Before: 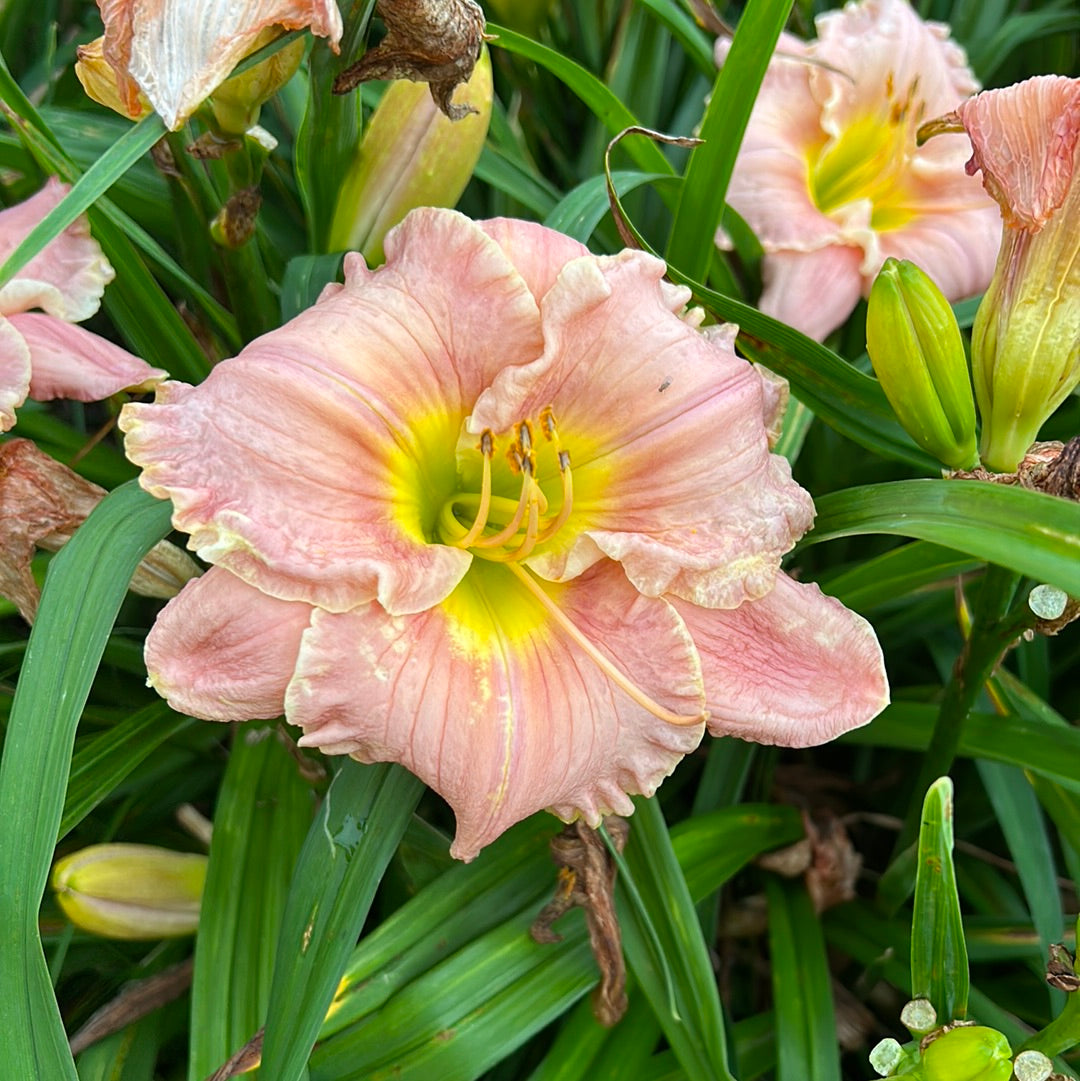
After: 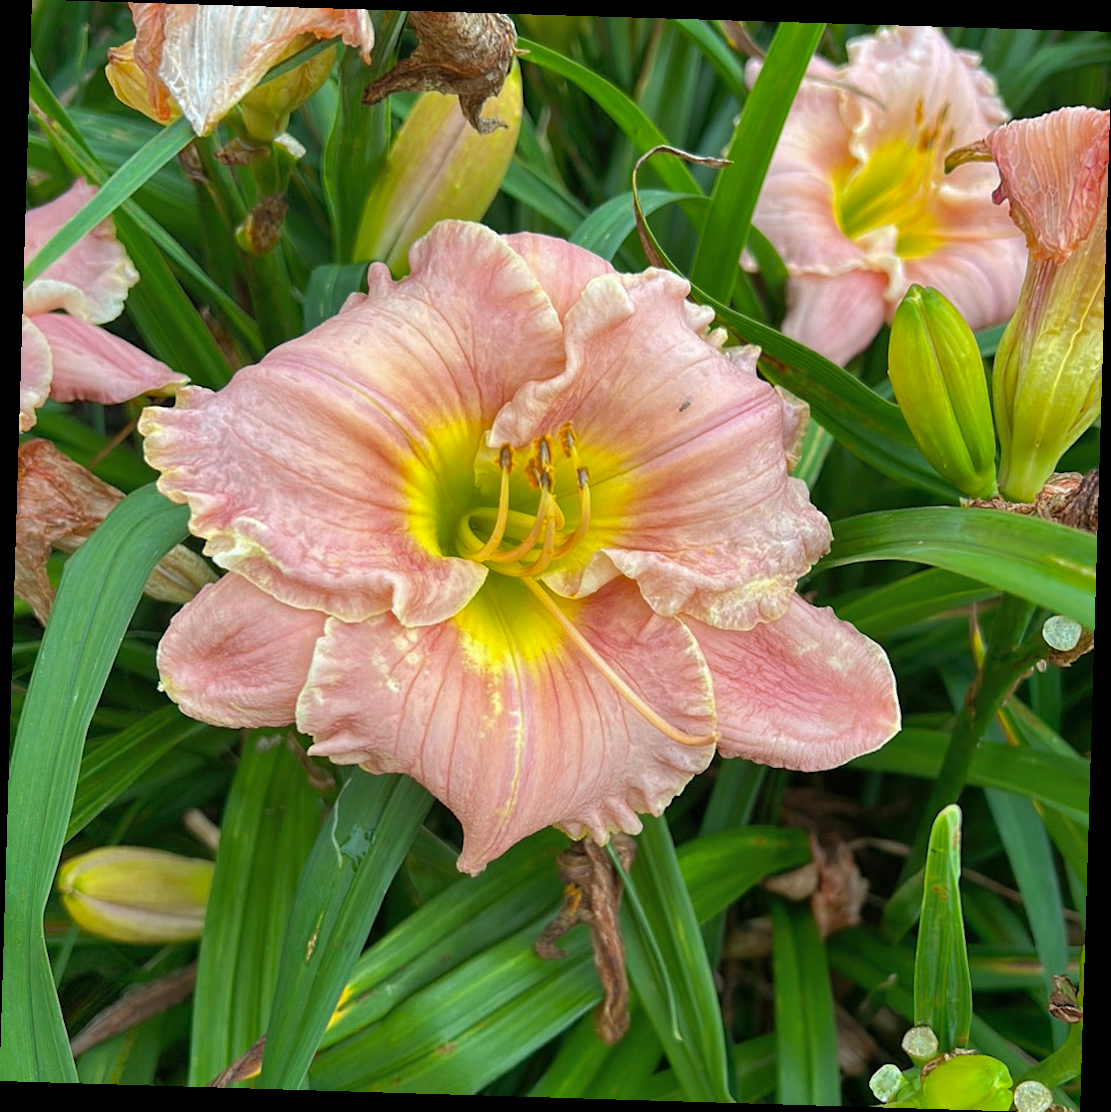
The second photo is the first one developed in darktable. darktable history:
rotate and perspective: rotation 1.72°, automatic cropping off
shadows and highlights: on, module defaults
